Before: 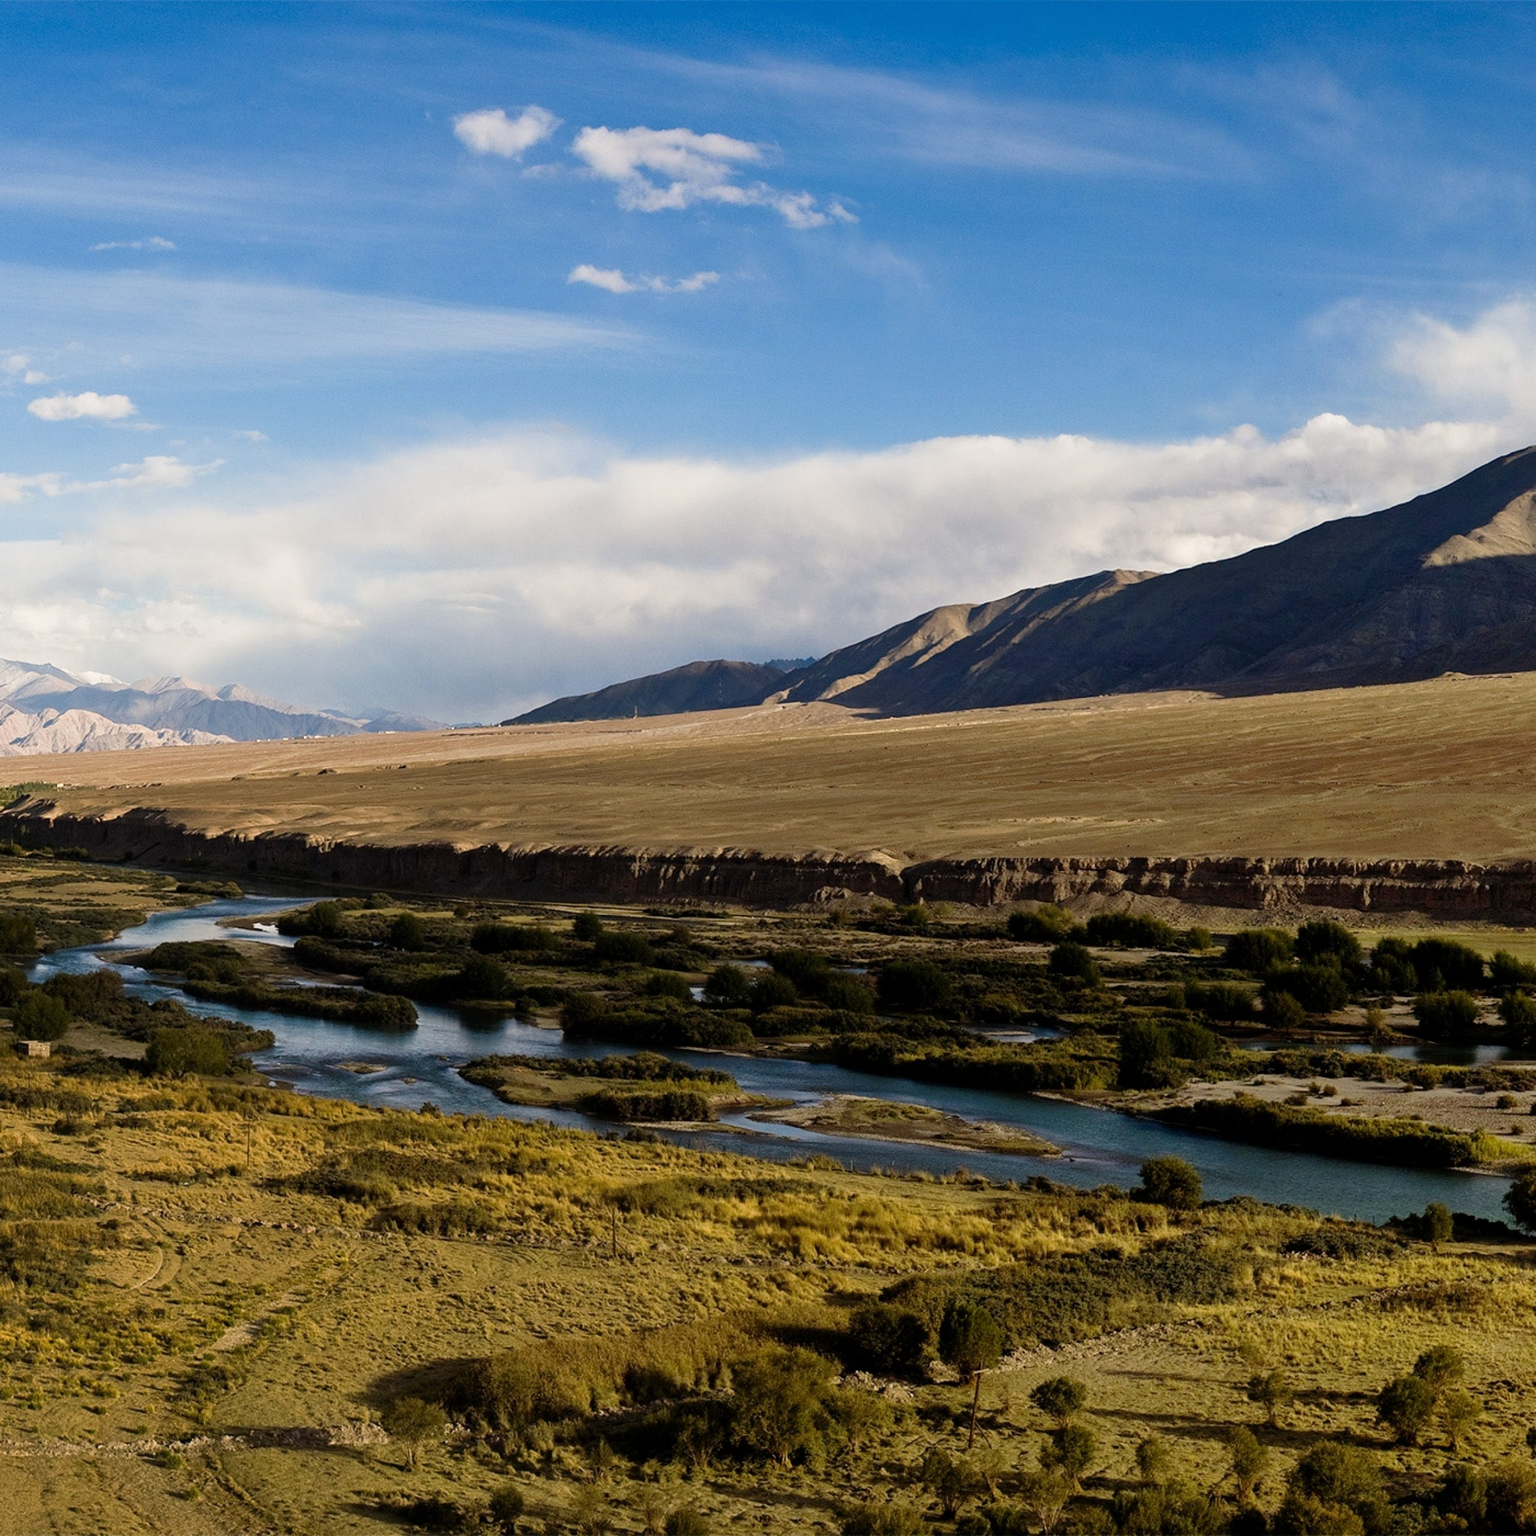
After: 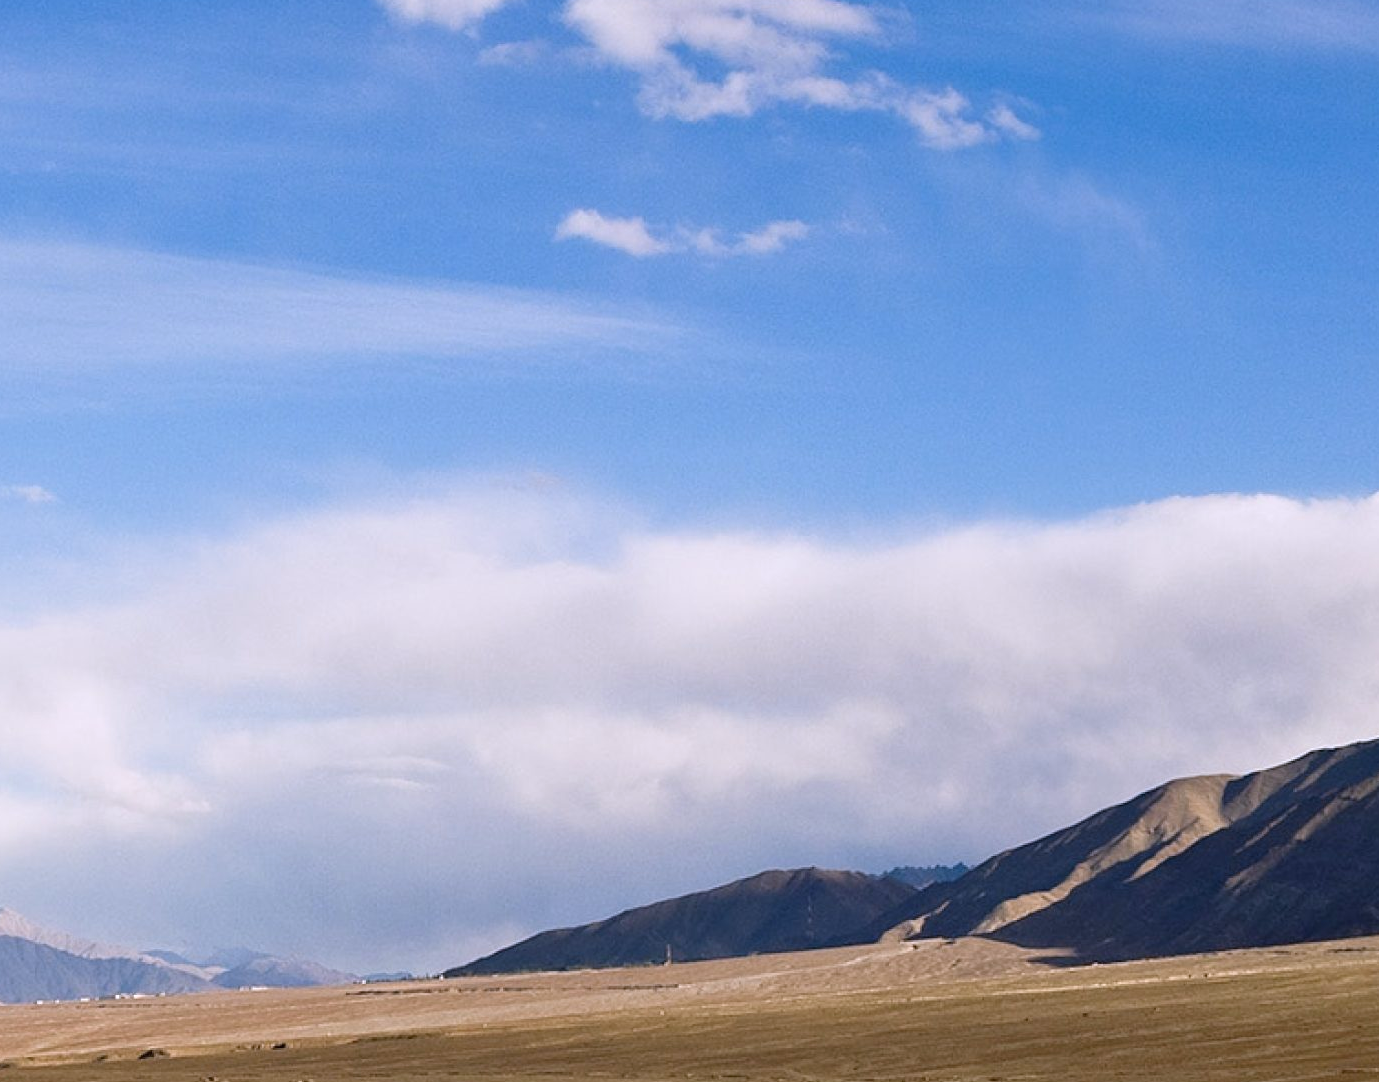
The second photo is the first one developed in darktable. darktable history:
white balance: red 1.004, blue 1.096
crop: left 15.306%, top 9.065%, right 30.789%, bottom 48.638%
